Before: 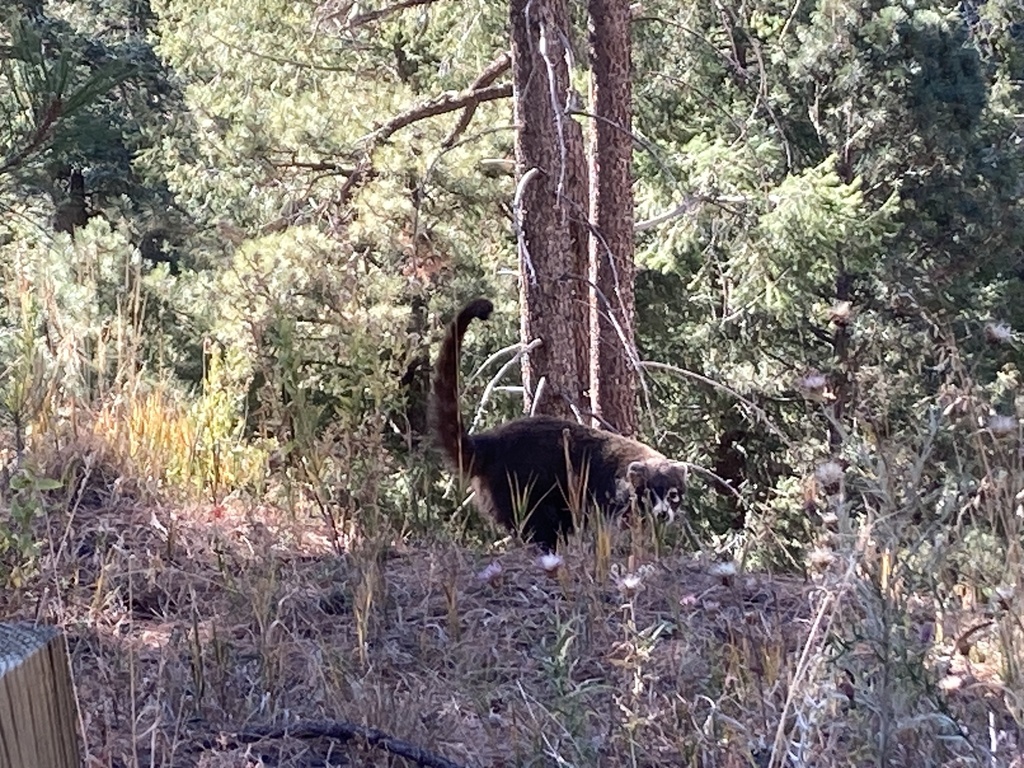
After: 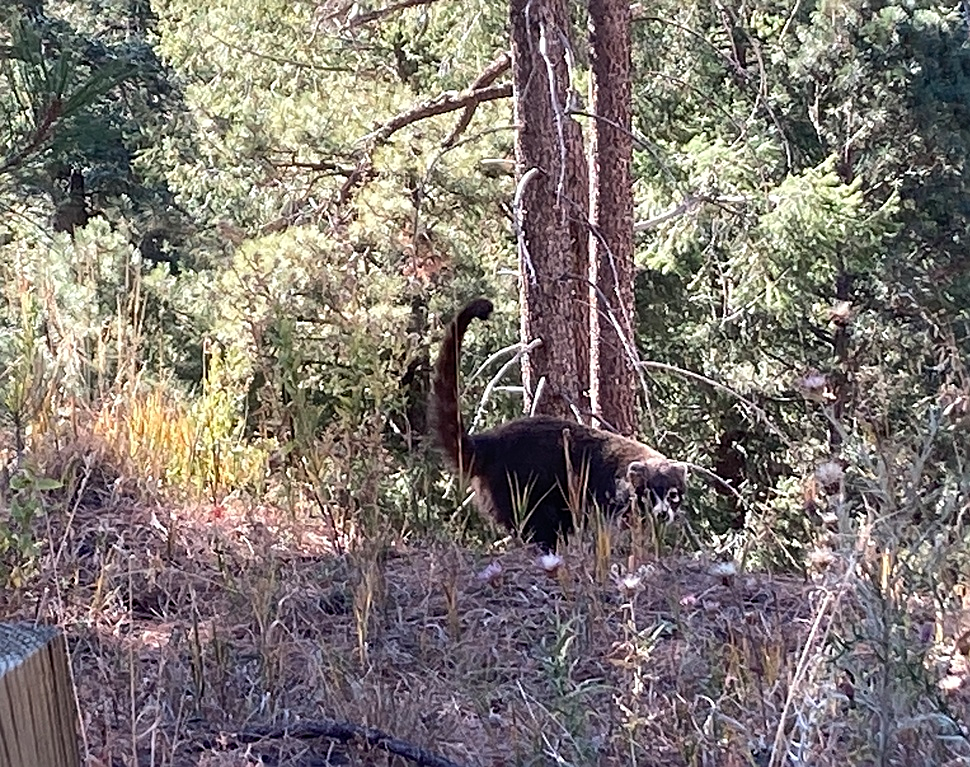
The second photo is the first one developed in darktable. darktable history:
crop and rotate: left 0%, right 5.242%
sharpen: on, module defaults
